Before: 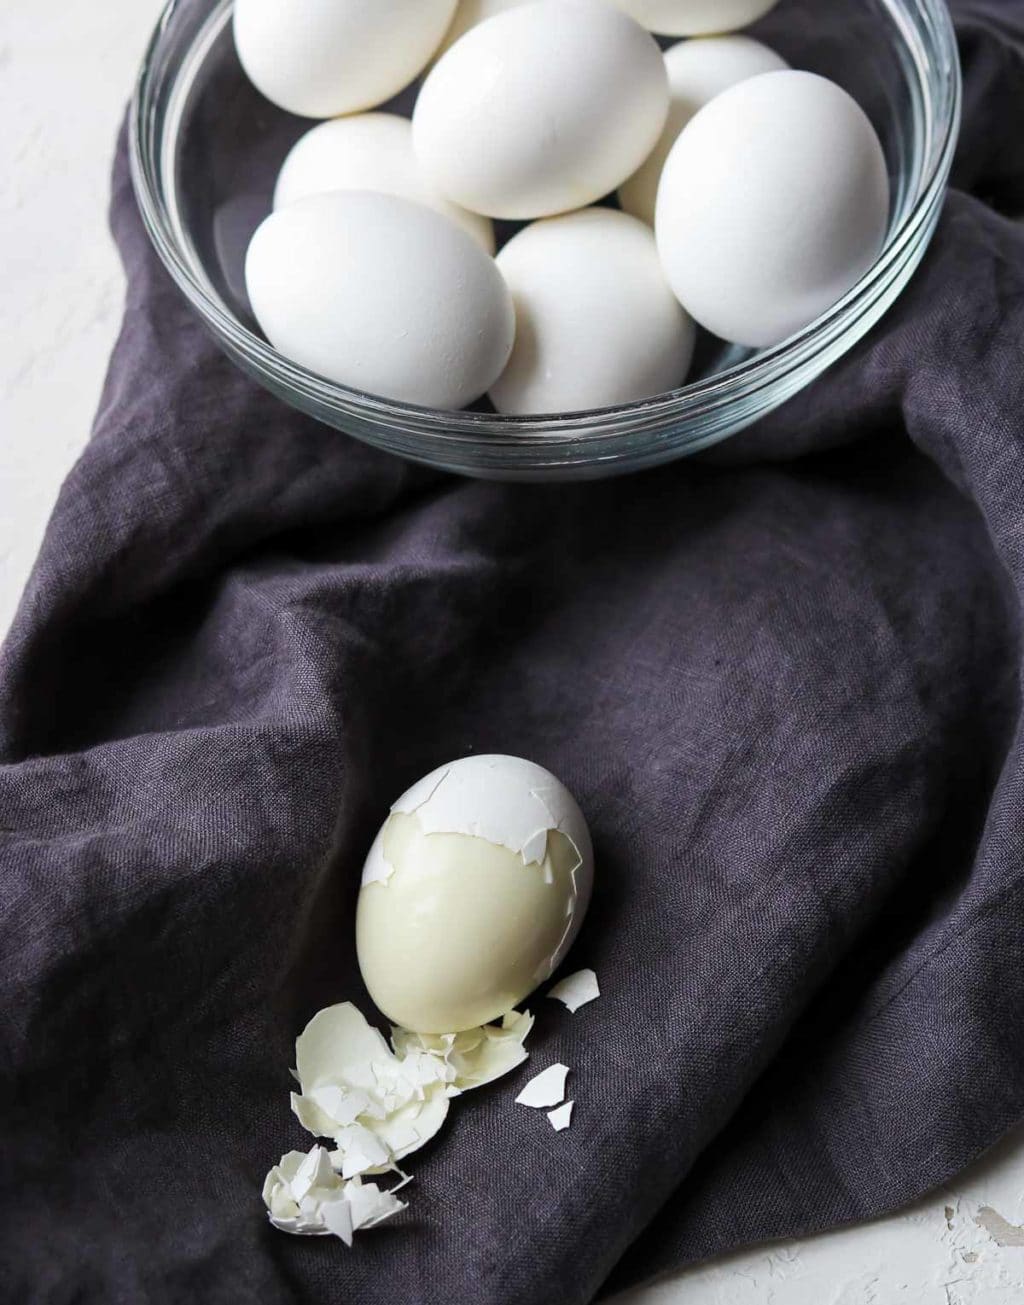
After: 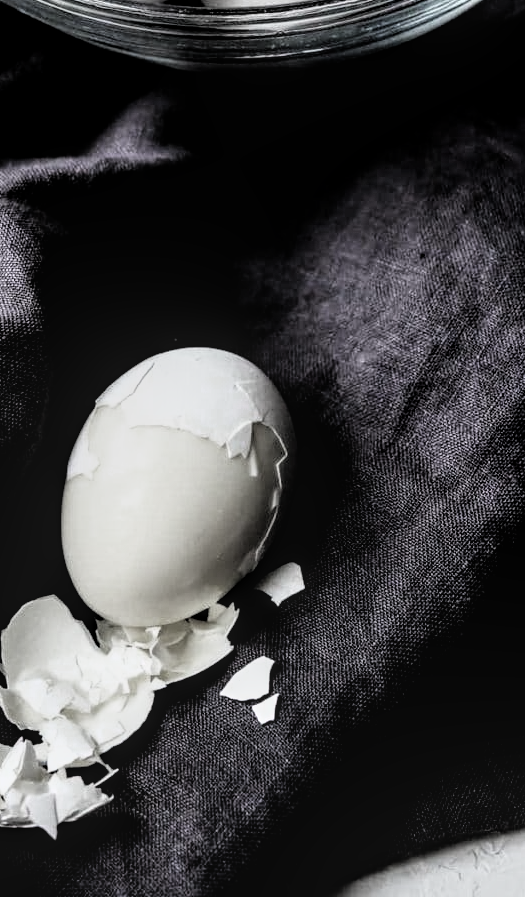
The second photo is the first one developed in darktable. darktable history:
filmic rgb: black relative exposure -3.46 EV, white relative exposure 2.29 EV, hardness 3.4
color zones: curves: ch0 [(0, 0.613) (0.01, 0.613) (0.245, 0.448) (0.498, 0.529) (0.642, 0.665) (0.879, 0.777) (0.99, 0.613)]; ch1 [(0, 0.272) (0.219, 0.127) (0.724, 0.346)]
crop and rotate: left 28.823%, top 31.242%, right 19.831%
shadows and highlights: shadows 22.54, highlights -48.84, soften with gaussian
local contrast: on, module defaults
